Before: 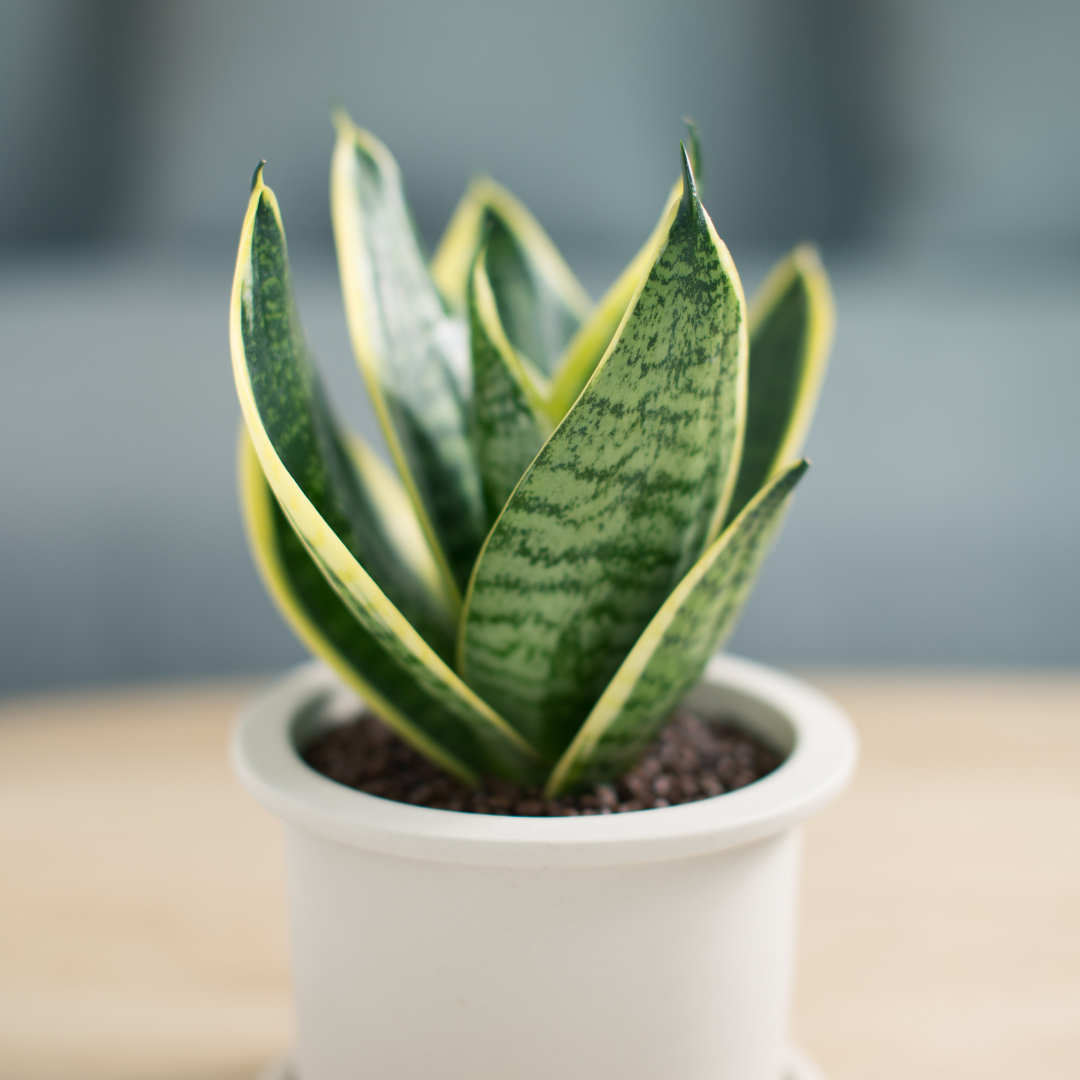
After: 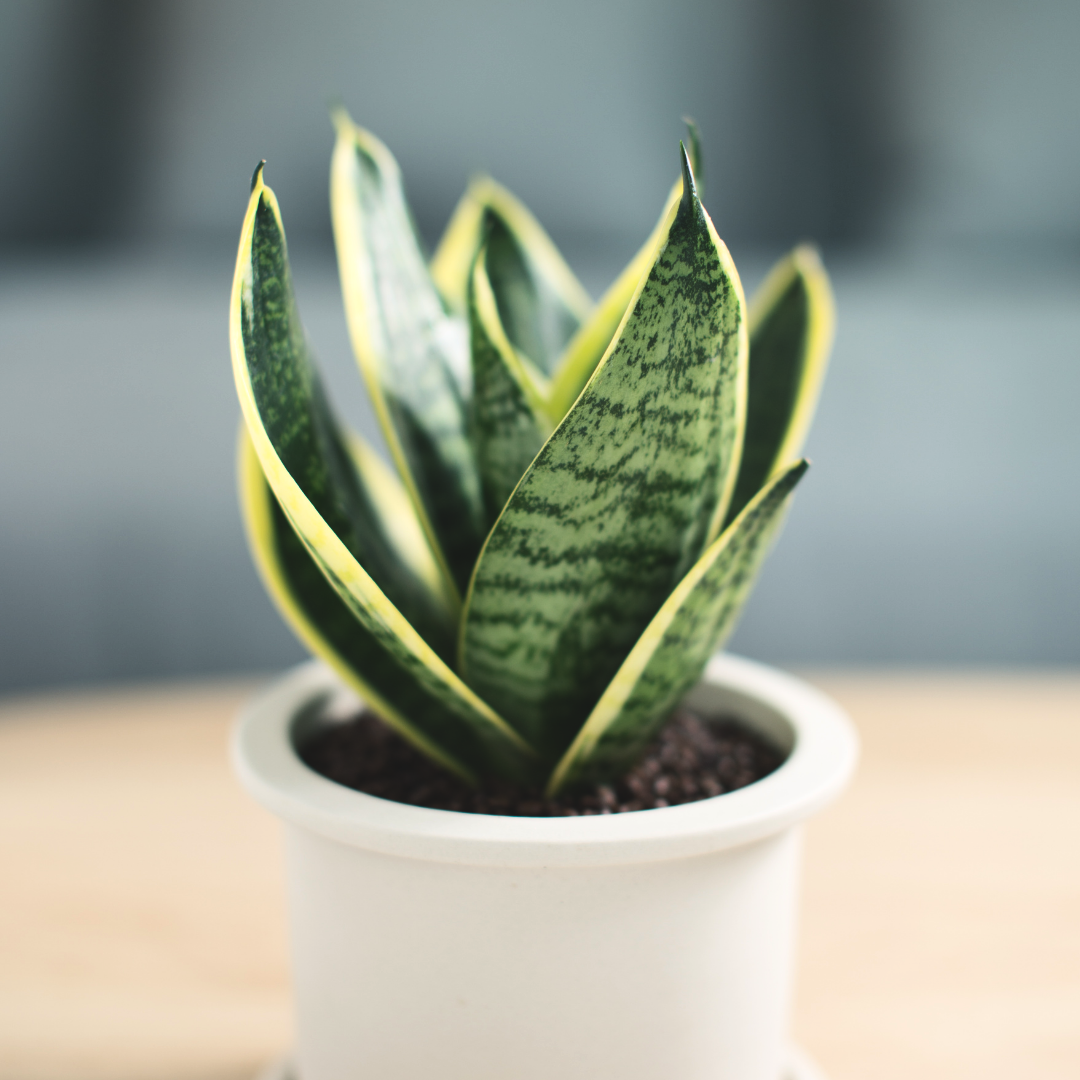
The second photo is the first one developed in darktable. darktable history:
rgb levels: levels [[0.034, 0.472, 0.904], [0, 0.5, 1], [0, 0.5, 1]]
contrast brightness saturation: contrast 0.21, brightness -0.11, saturation 0.21
exposure: black level correction -0.062, exposure -0.05 EV, compensate highlight preservation false
